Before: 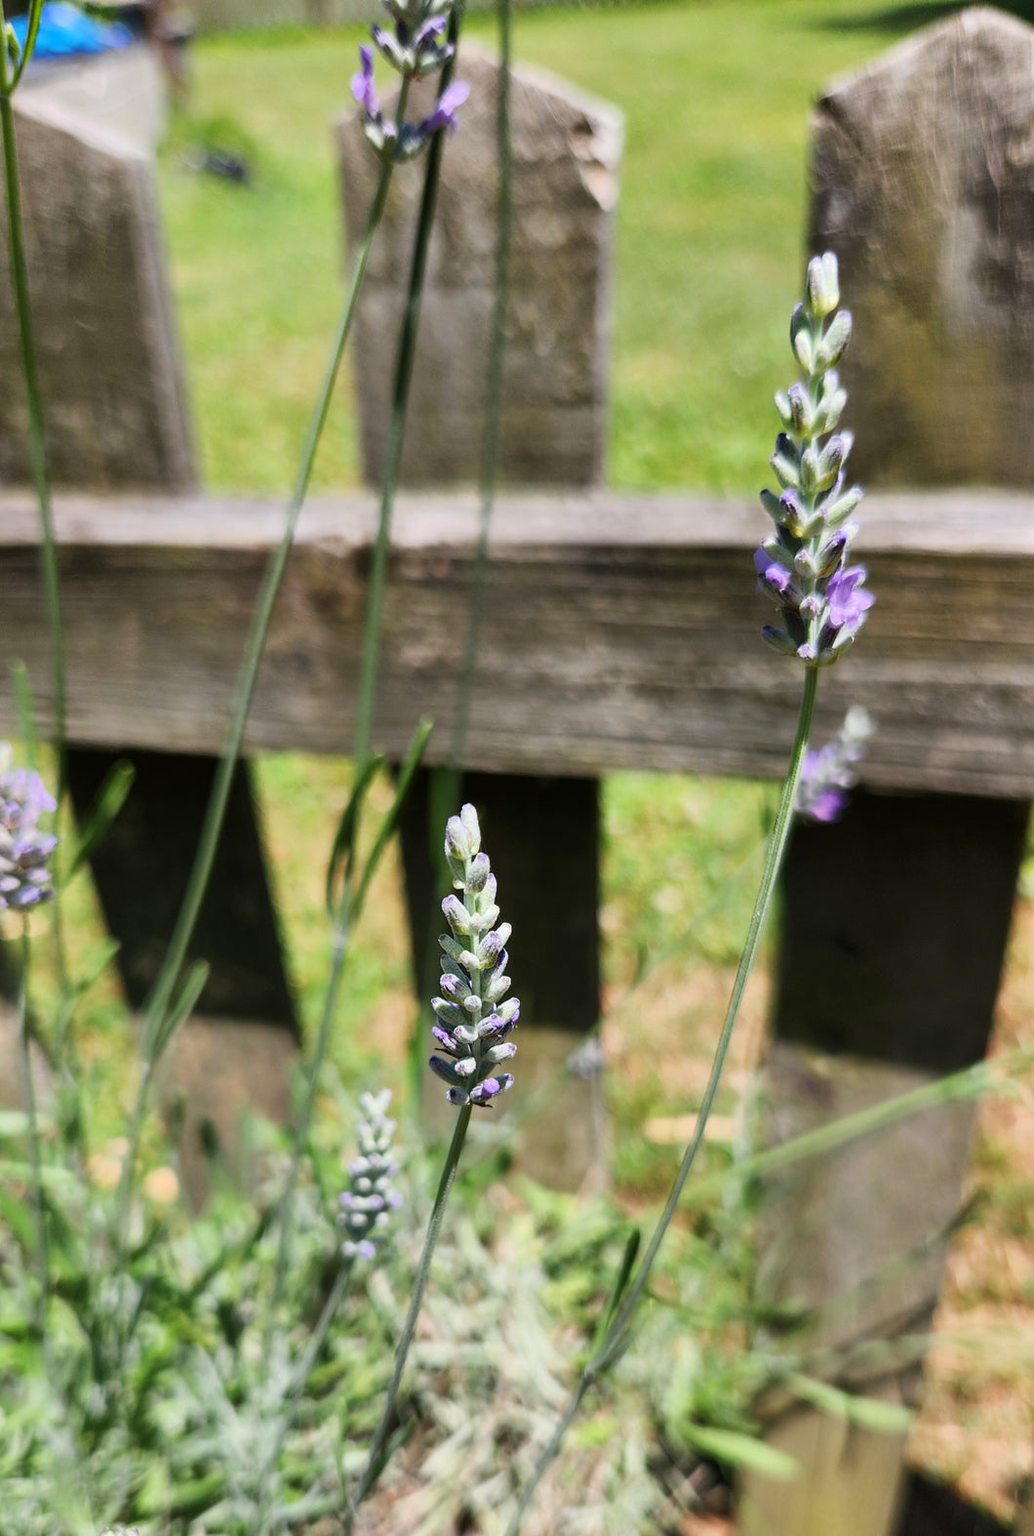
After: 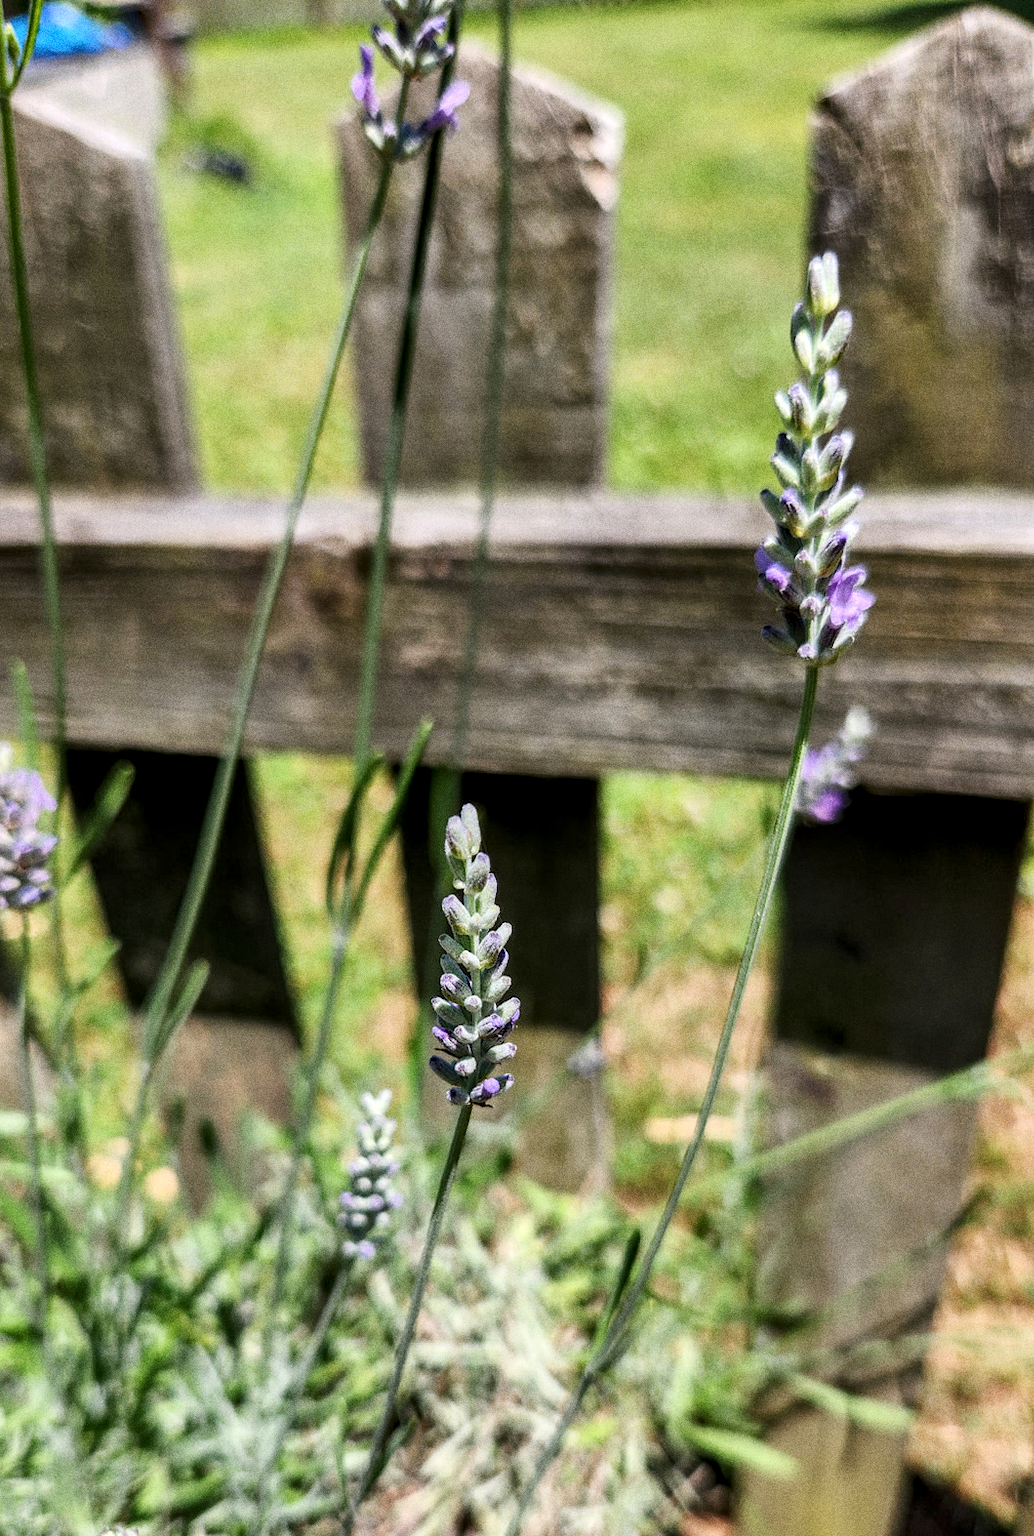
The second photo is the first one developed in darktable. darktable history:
grain: coarseness 0.09 ISO, strength 40%
local contrast: detail 142%
